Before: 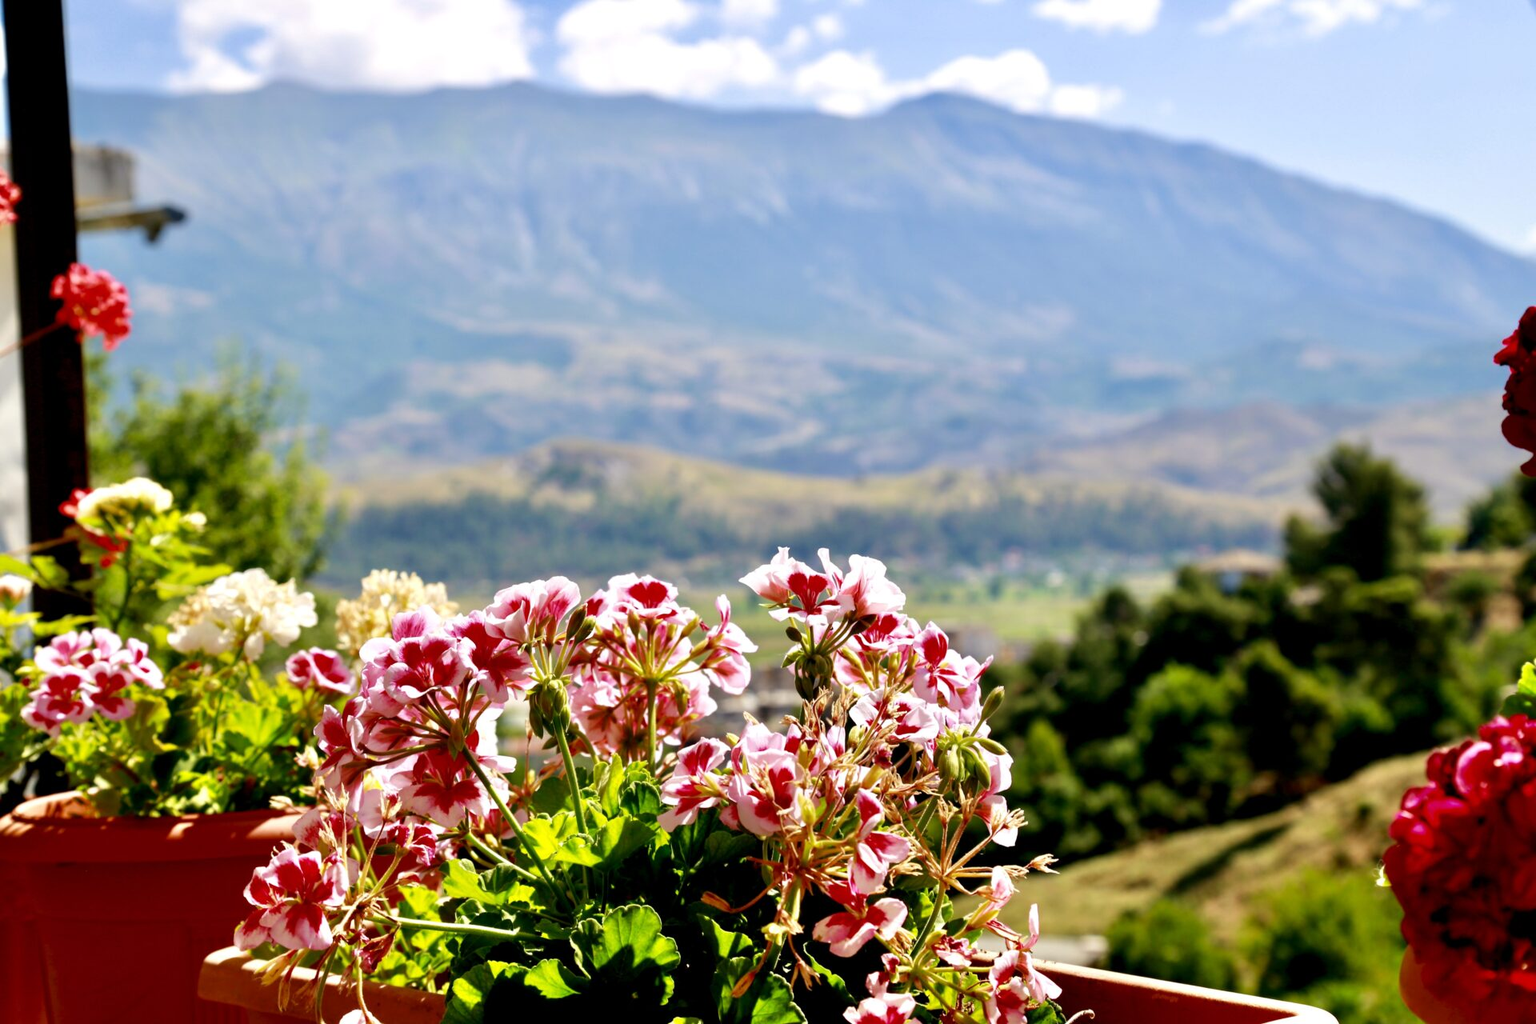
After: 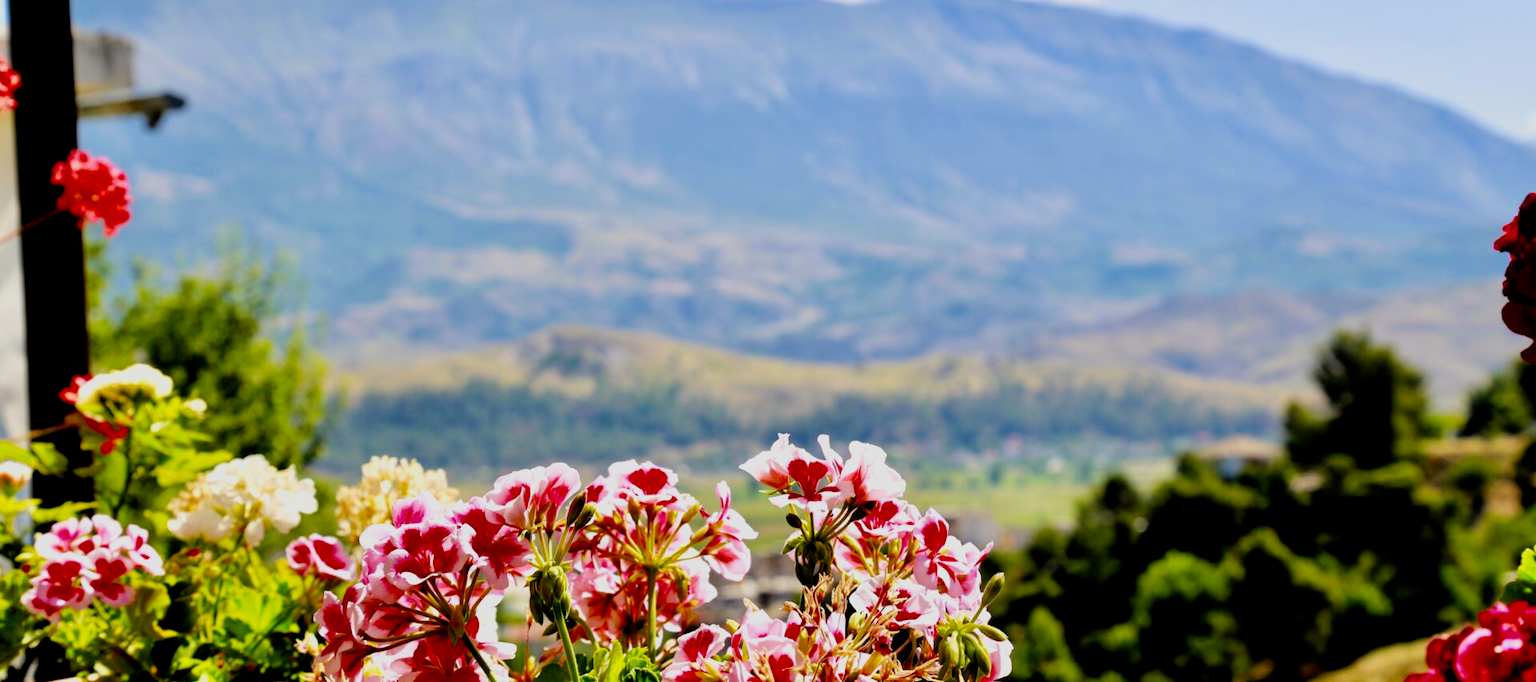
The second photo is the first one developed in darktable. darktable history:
filmic rgb: black relative exposure -7.75 EV, white relative exposure 4.4 EV, threshold 3 EV, target black luminance 0%, hardness 3.76, latitude 50.51%, contrast 1.074, highlights saturation mix 10%, shadows ↔ highlights balance -0.22%, color science v4 (2020), enable highlight reconstruction true
crop: top 11.166%, bottom 22.168%
